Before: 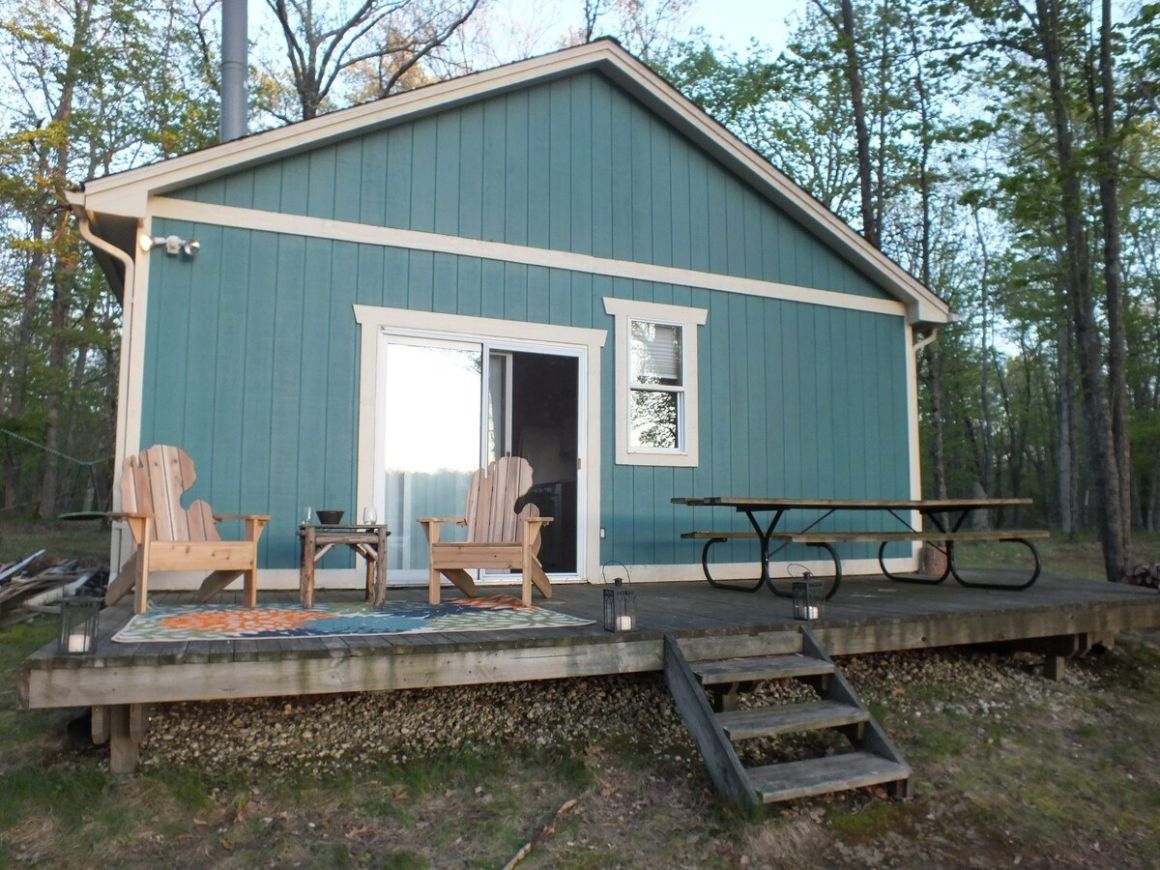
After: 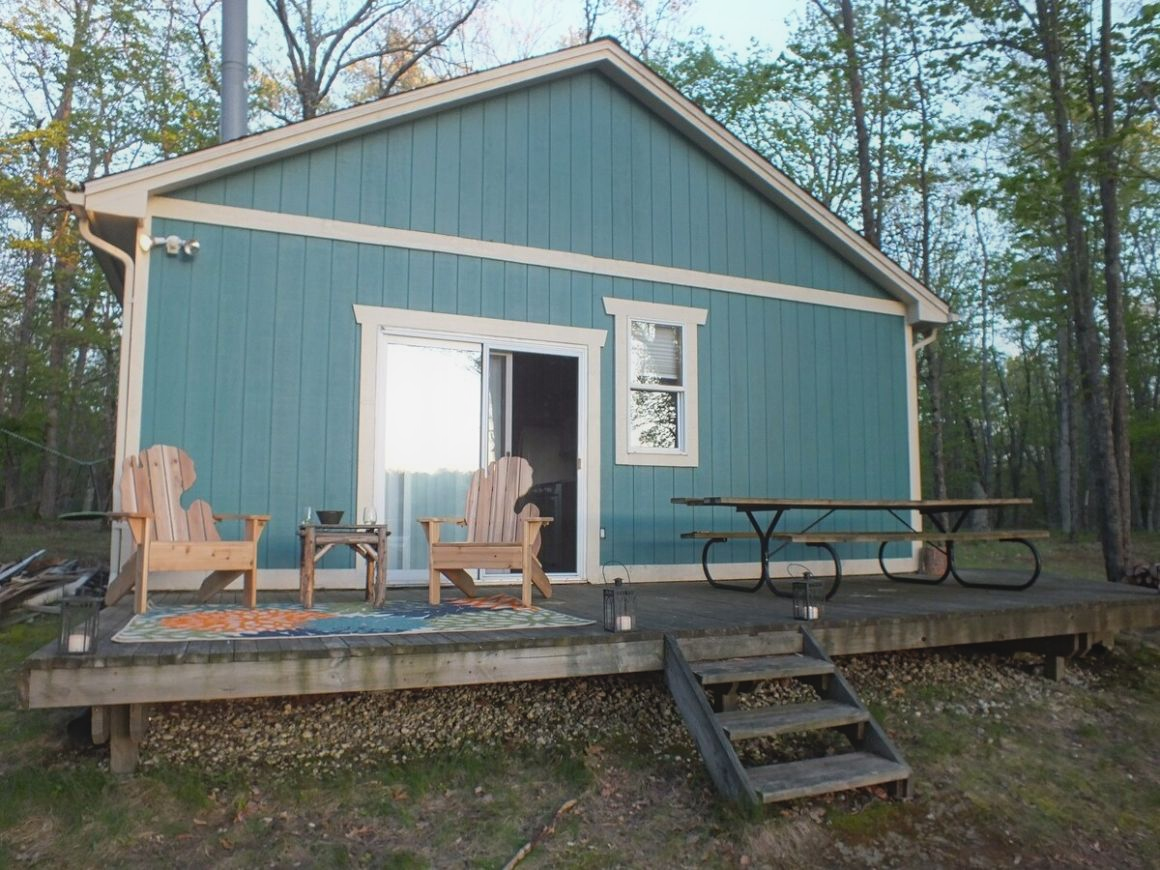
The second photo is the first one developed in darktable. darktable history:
contrast equalizer: y [[0.439, 0.44, 0.442, 0.457, 0.493, 0.498], [0.5 ×6], [0.5 ×6], [0 ×6], [0 ×6]]
